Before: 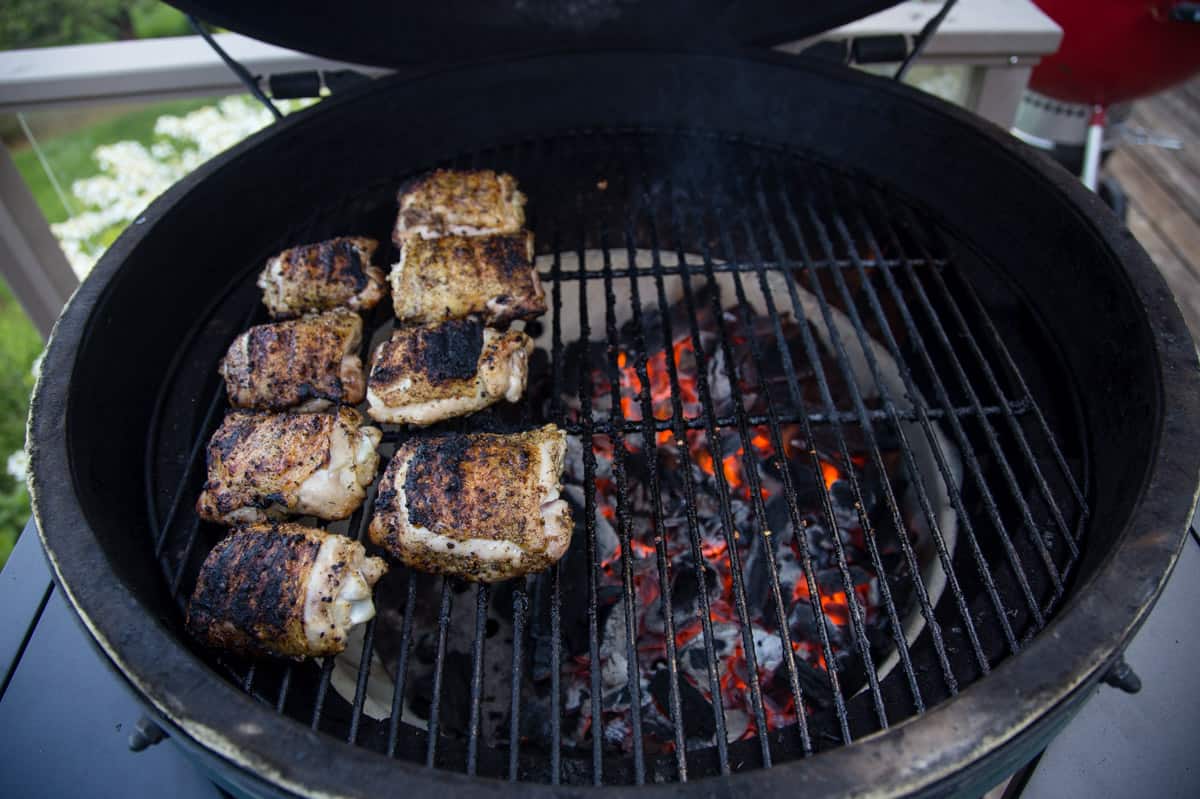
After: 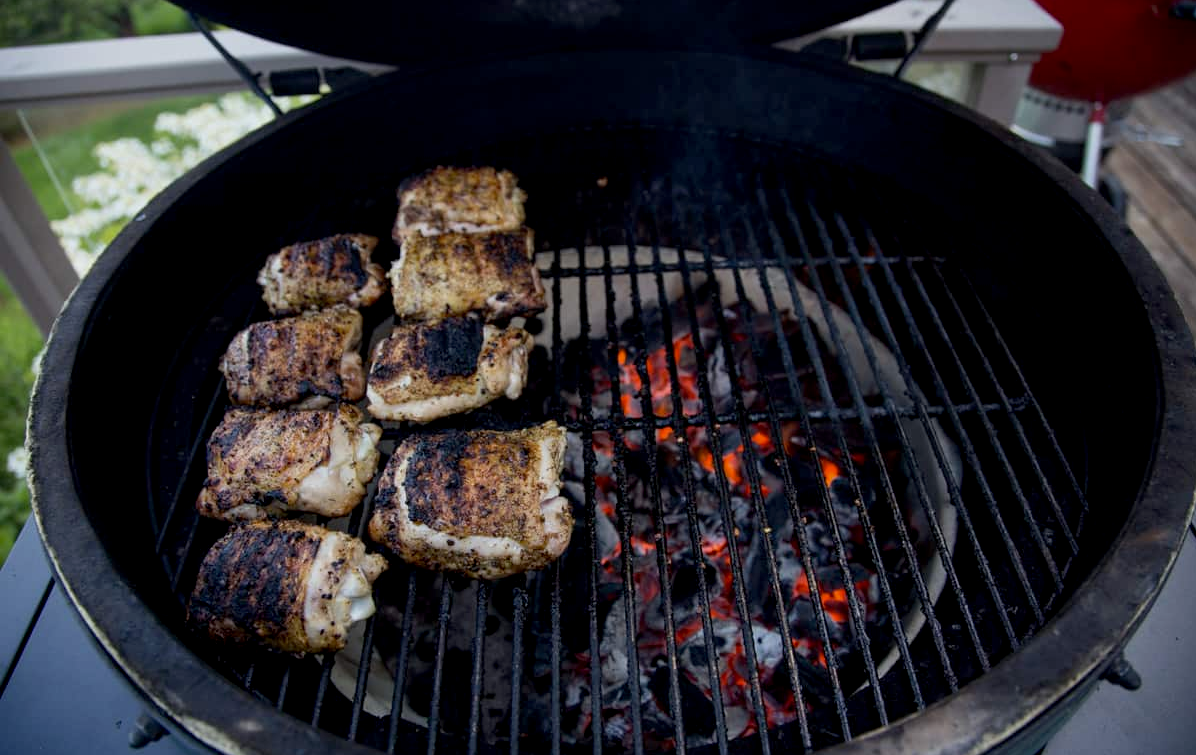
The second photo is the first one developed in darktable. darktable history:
exposure: black level correction 0.006, exposure -0.226 EV, compensate highlight preservation false
crop: top 0.448%, right 0.264%, bottom 5.045%
